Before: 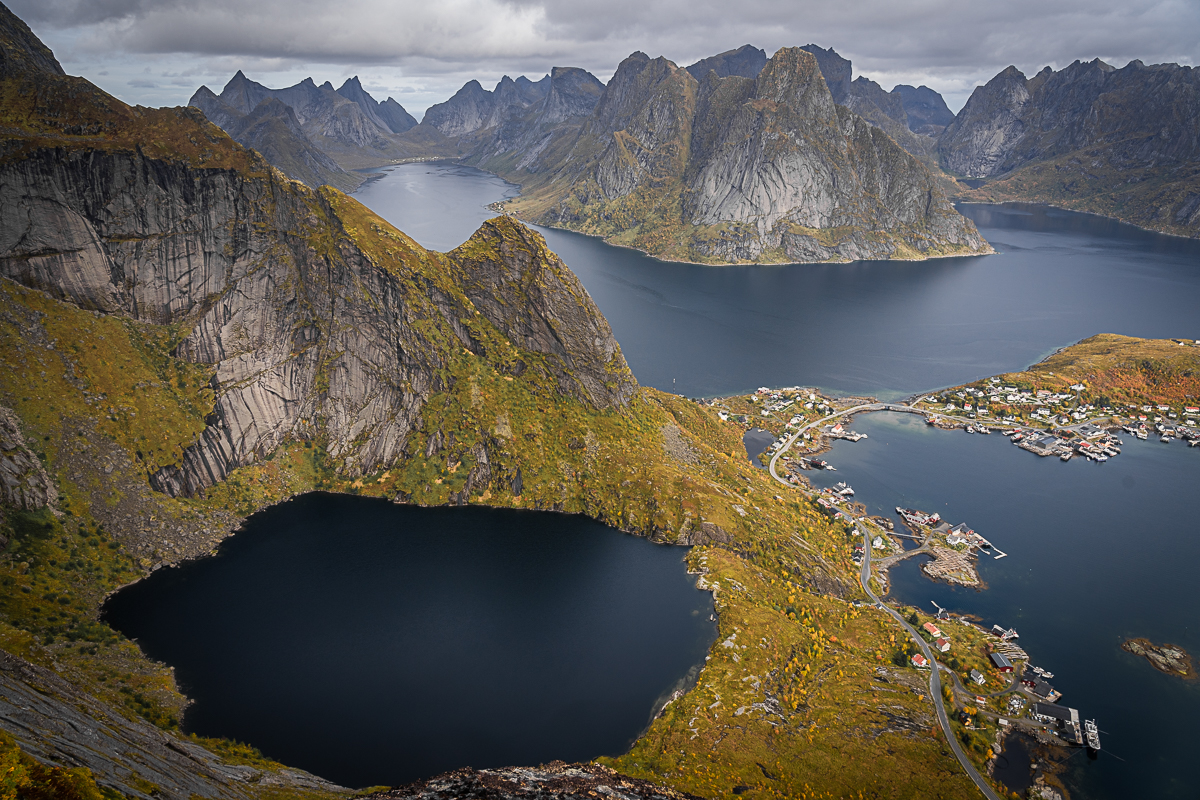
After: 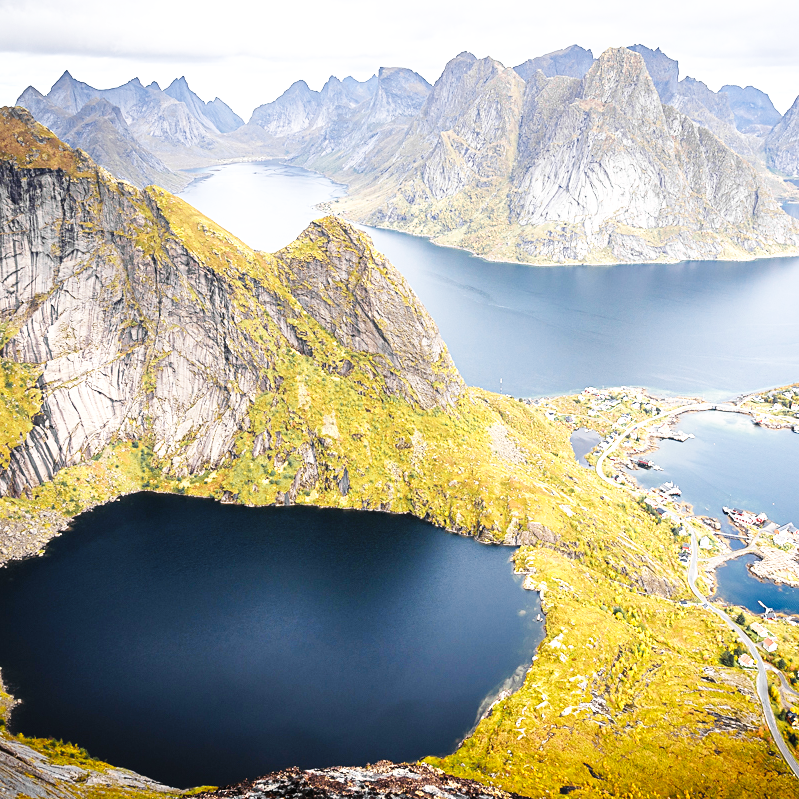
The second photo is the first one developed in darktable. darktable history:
exposure: black level correction 0, exposure 0.95 EV, compensate exposure bias true, compensate highlight preservation false
base curve: curves: ch0 [(0, 0.003) (0.001, 0.002) (0.006, 0.004) (0.02, 0.022) (0.048, 0.086) (0.094, 0.234) (0.162, 0.431) (0.258, 0.629) (0.385, 0.8) (0.548, 0.918) (0.751, 0.988) (1, 1)], preserve colors none
crop and rotate: left 14.436%, right 18.898%
